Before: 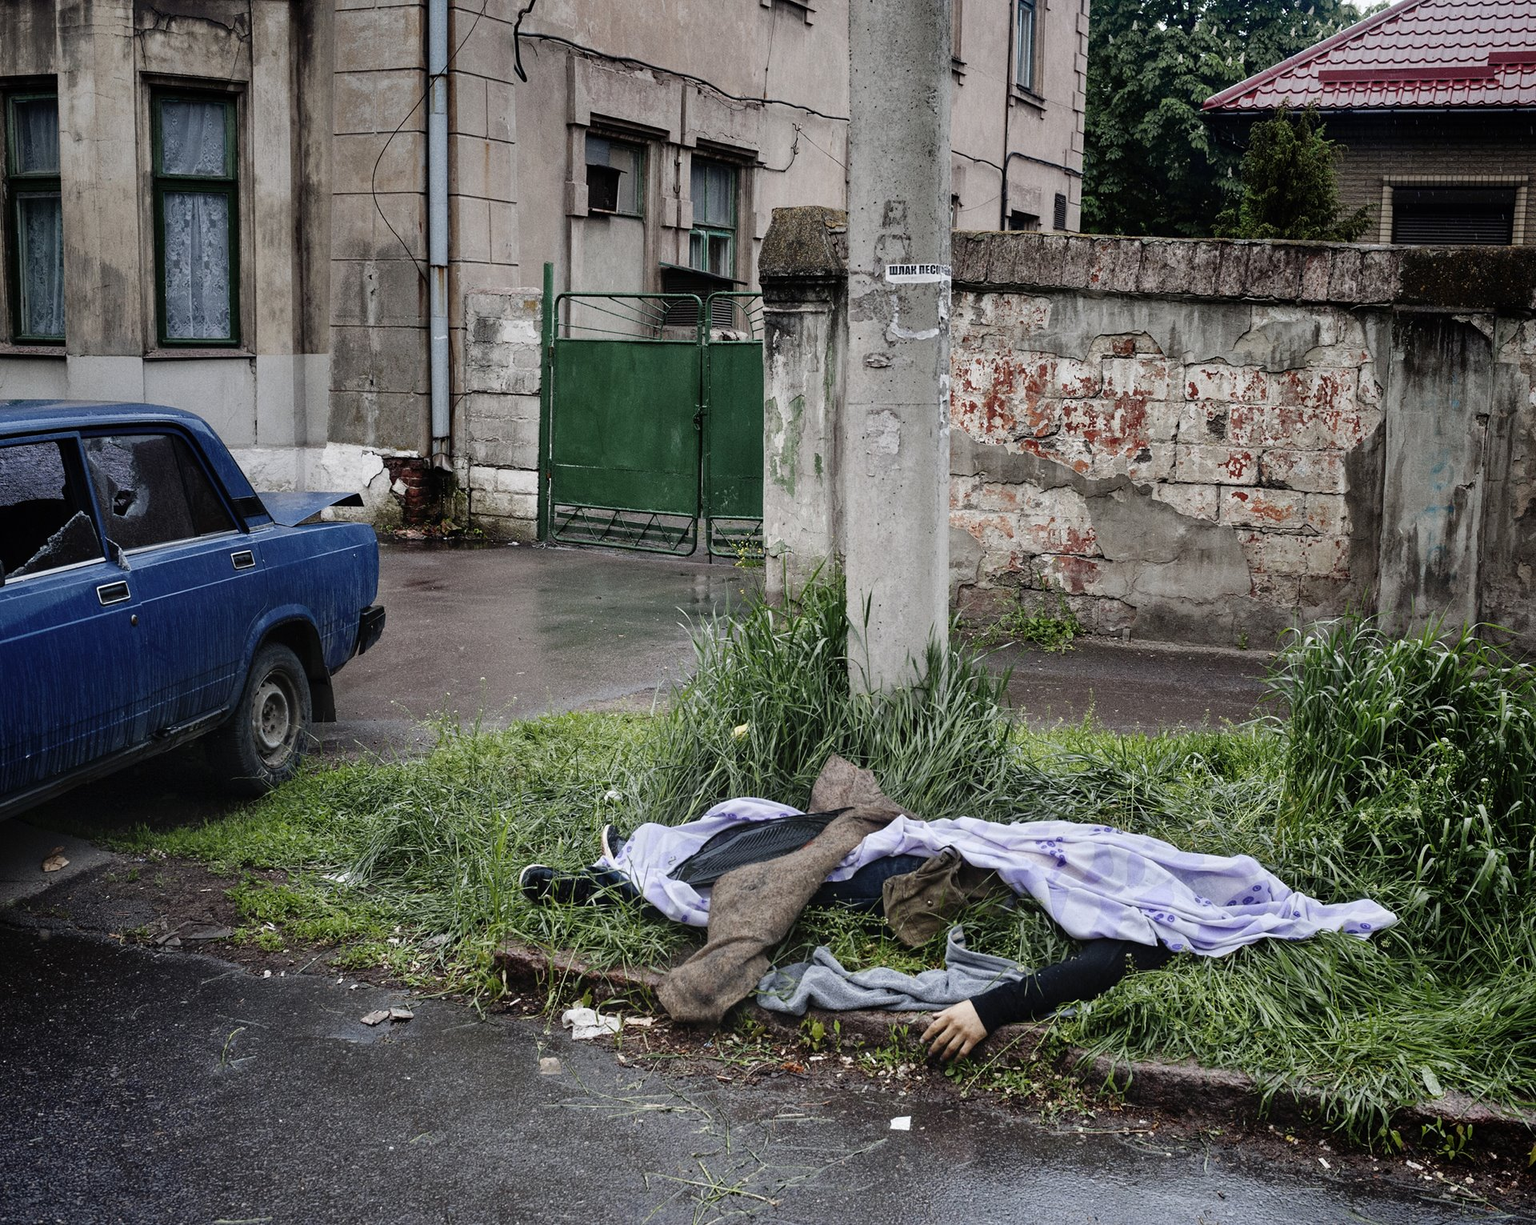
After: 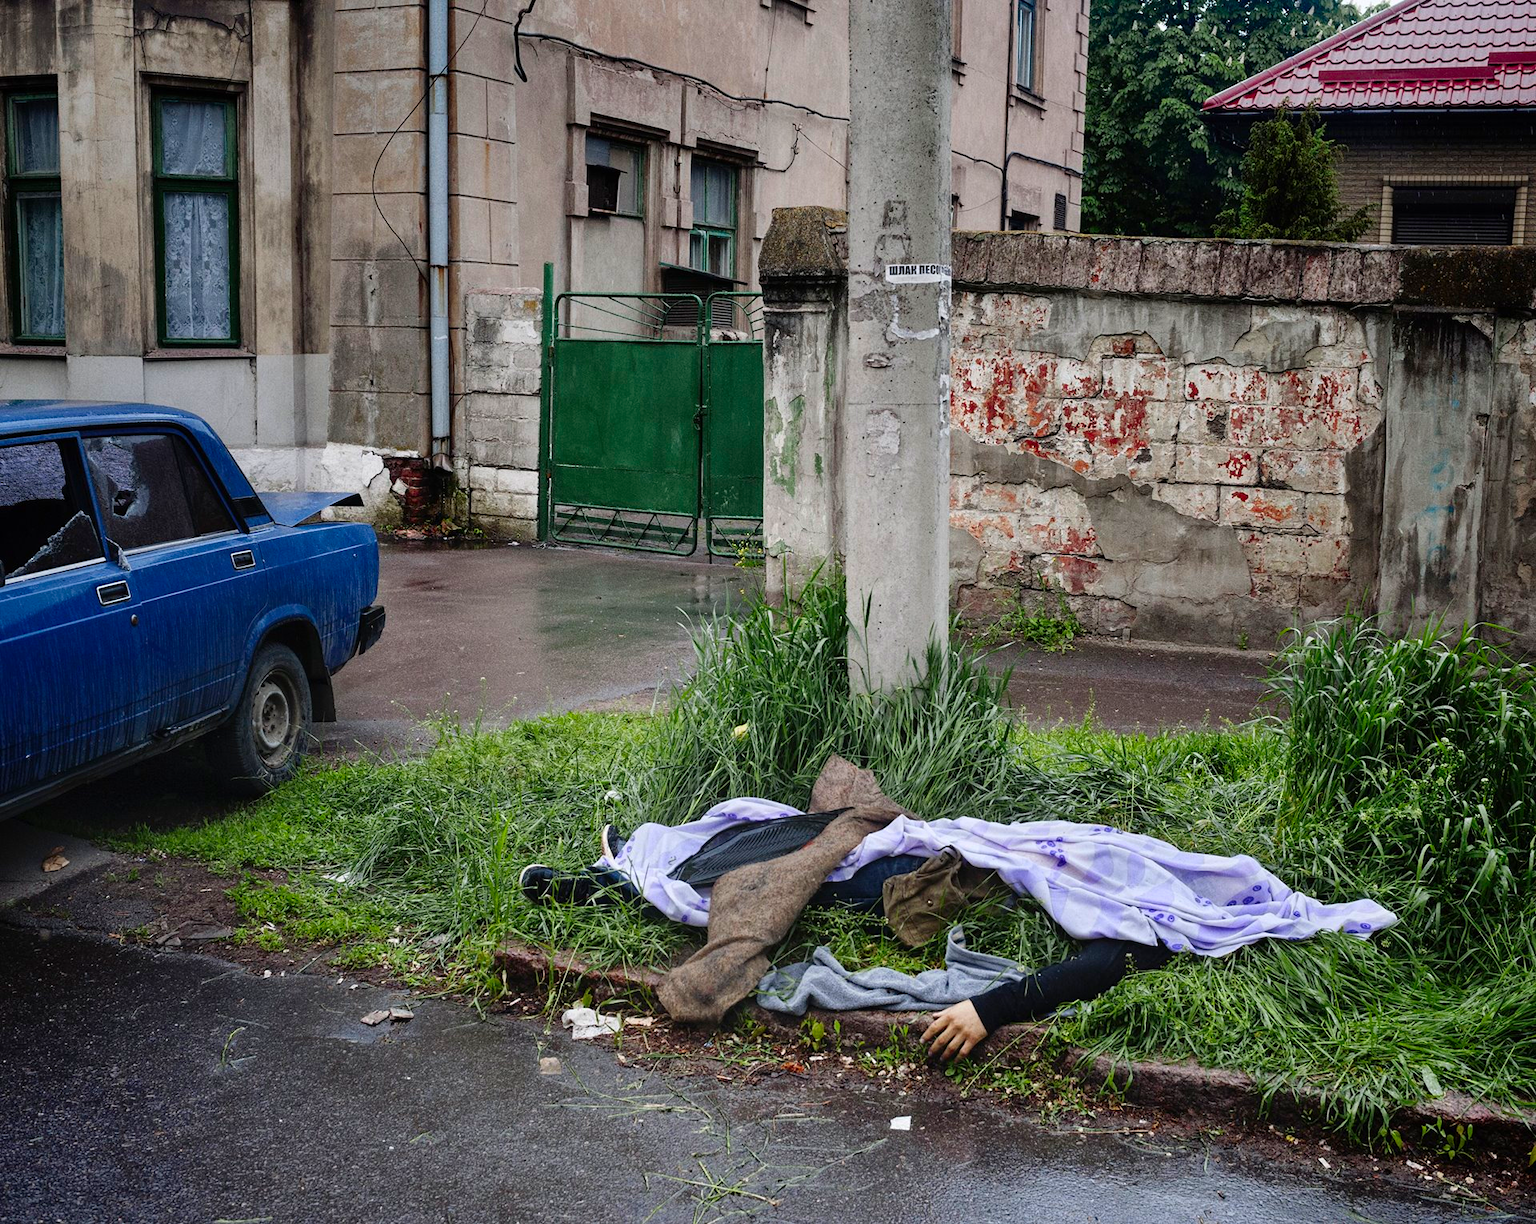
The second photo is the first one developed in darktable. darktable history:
color contrast: green-magenta contrast 1.69, blue-yellow contrast 1.49
tone equalizer: on, module defaults
